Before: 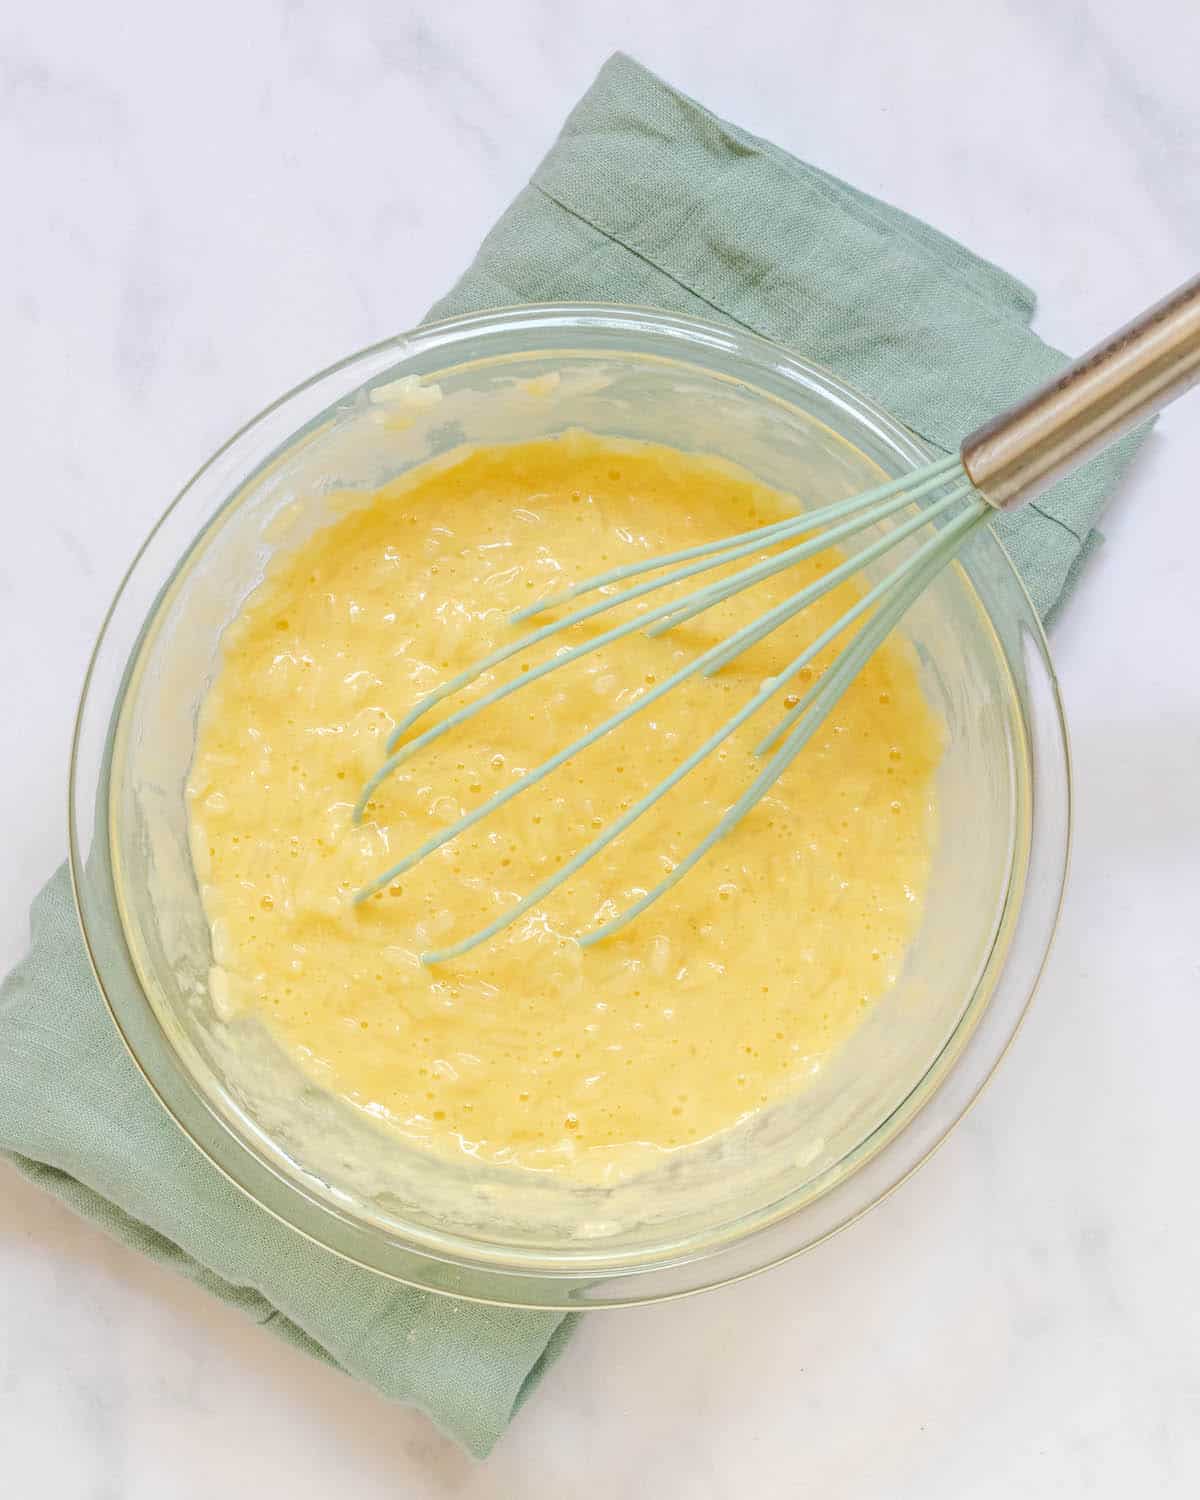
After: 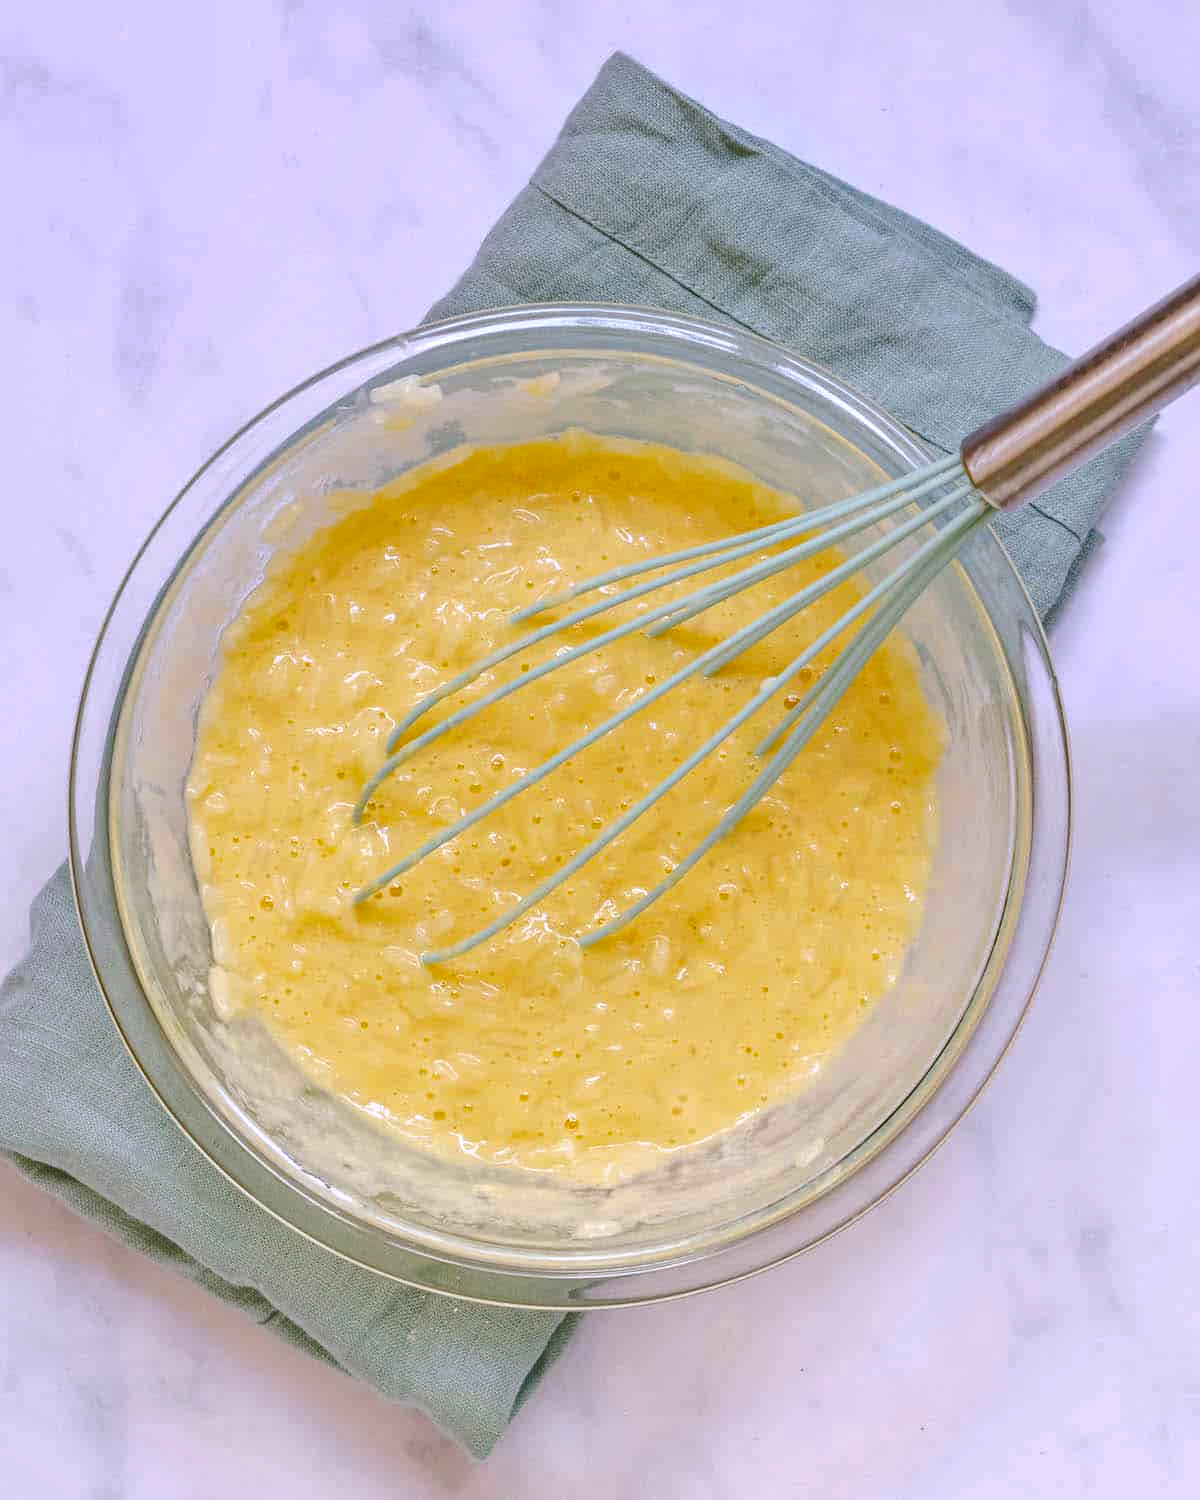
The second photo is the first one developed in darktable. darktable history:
haze removal: compatibility mode true, adaptive false
color calibration: output R [1.063, -0.012, -0.003, 0], output B [-0.079, 0.047, 1, 0], illuminant as shot in camera, x 0.378, y 0.381, temperature 4090.2 K
shadows and highlights: soften with gaussian
